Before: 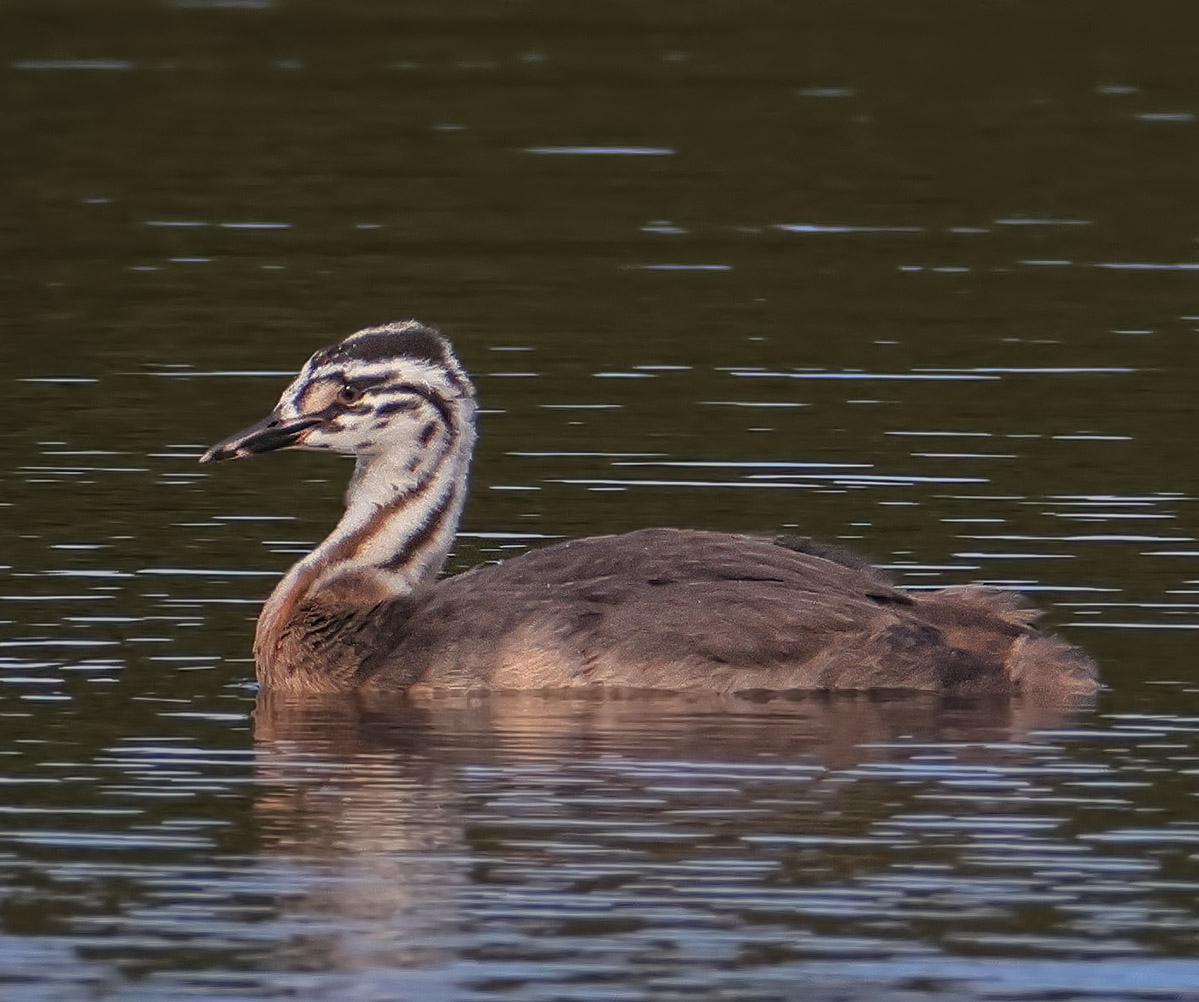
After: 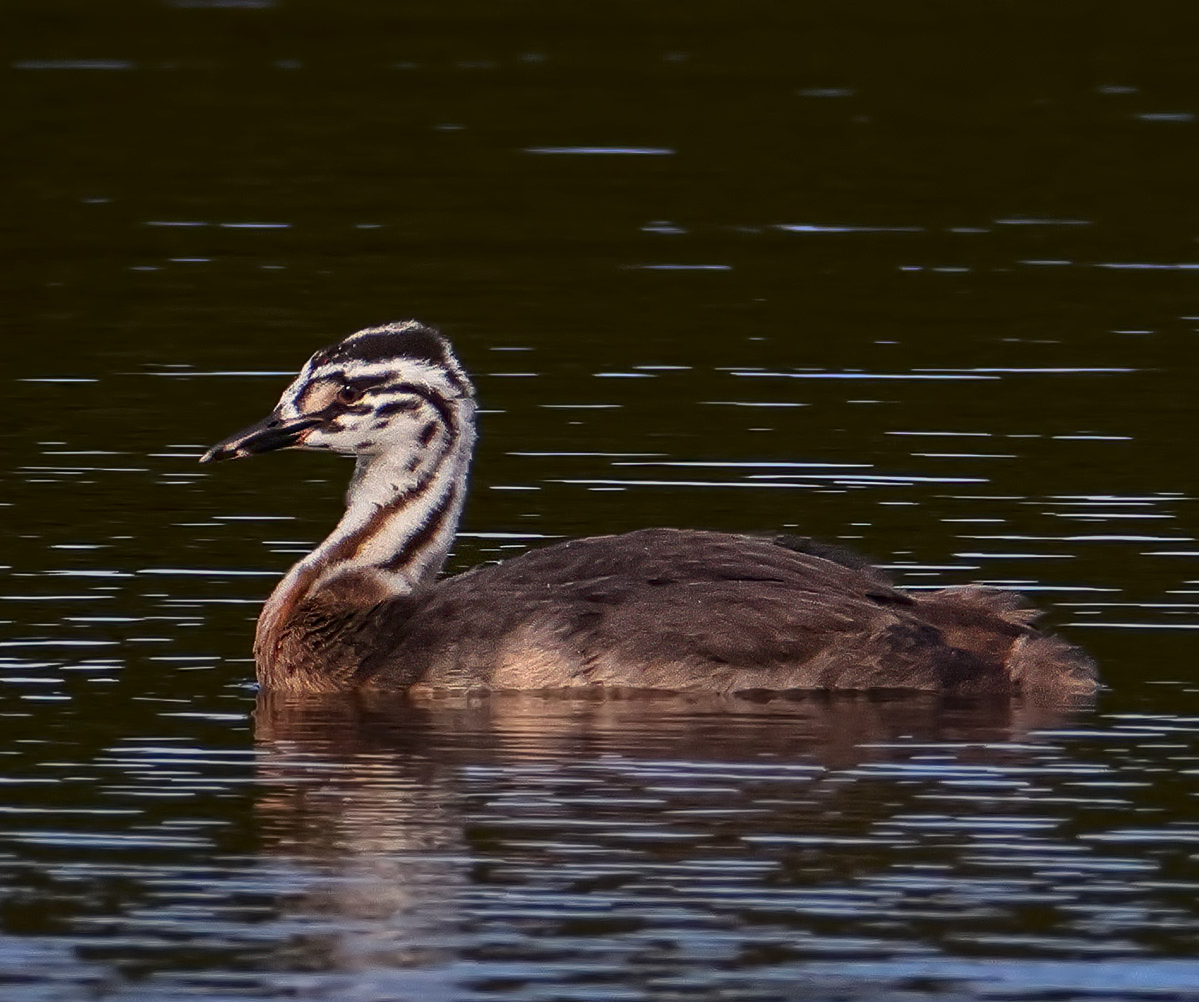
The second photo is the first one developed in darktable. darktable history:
contrast brightness saturation: contrast 0.2, brightness -0.111, saturation 0.097
